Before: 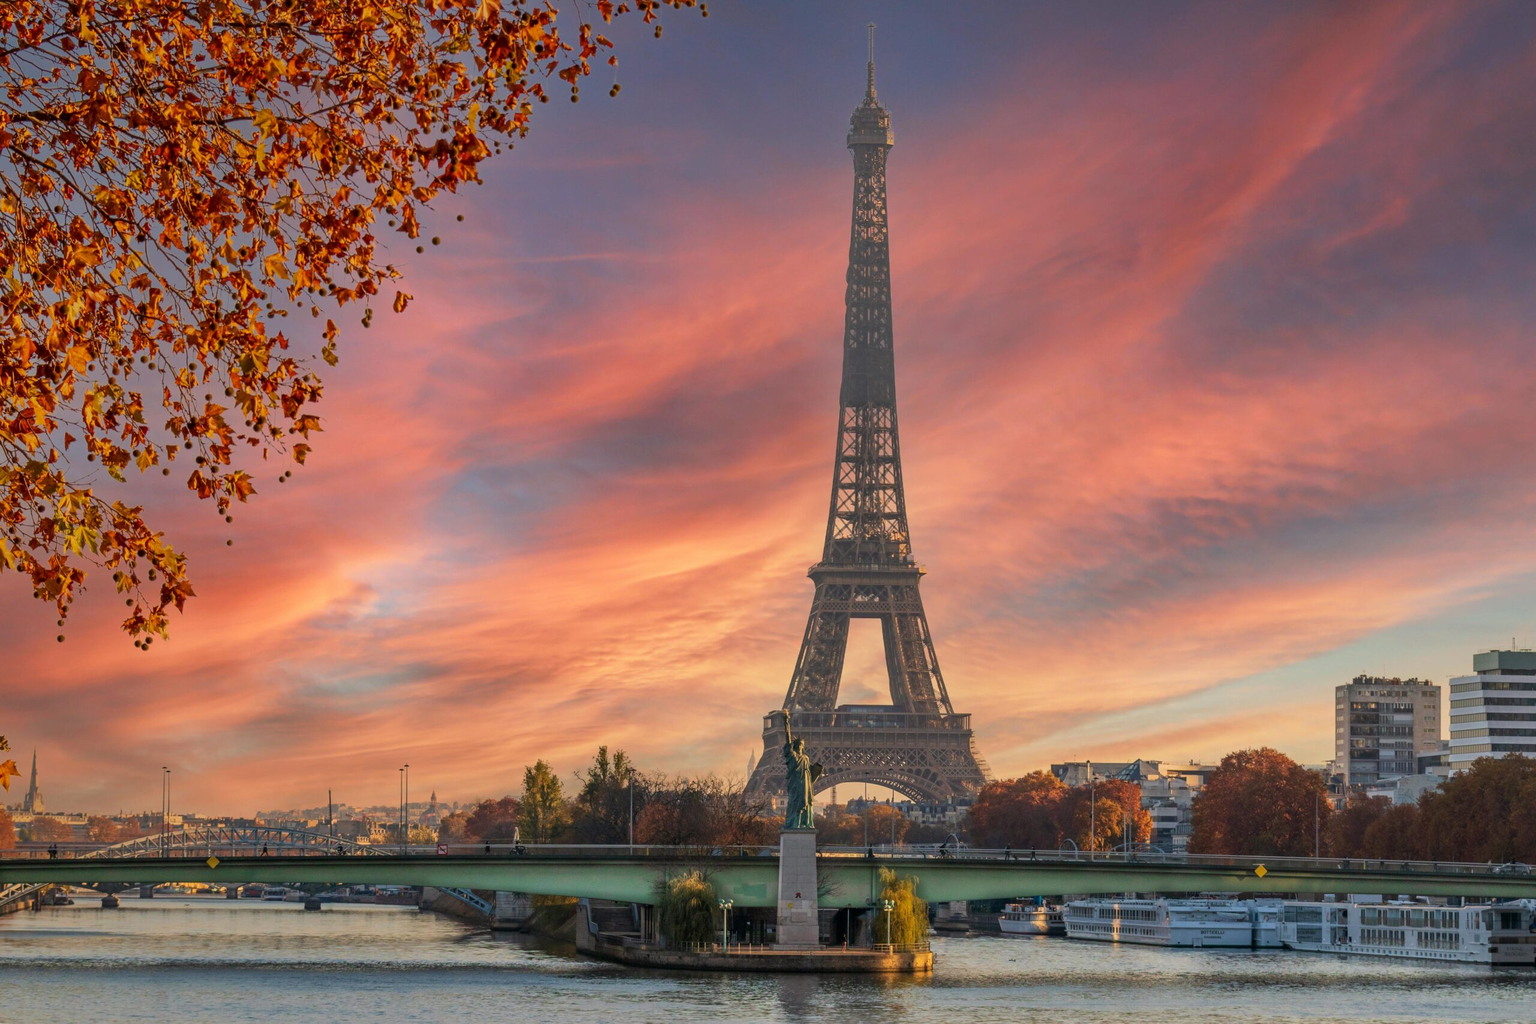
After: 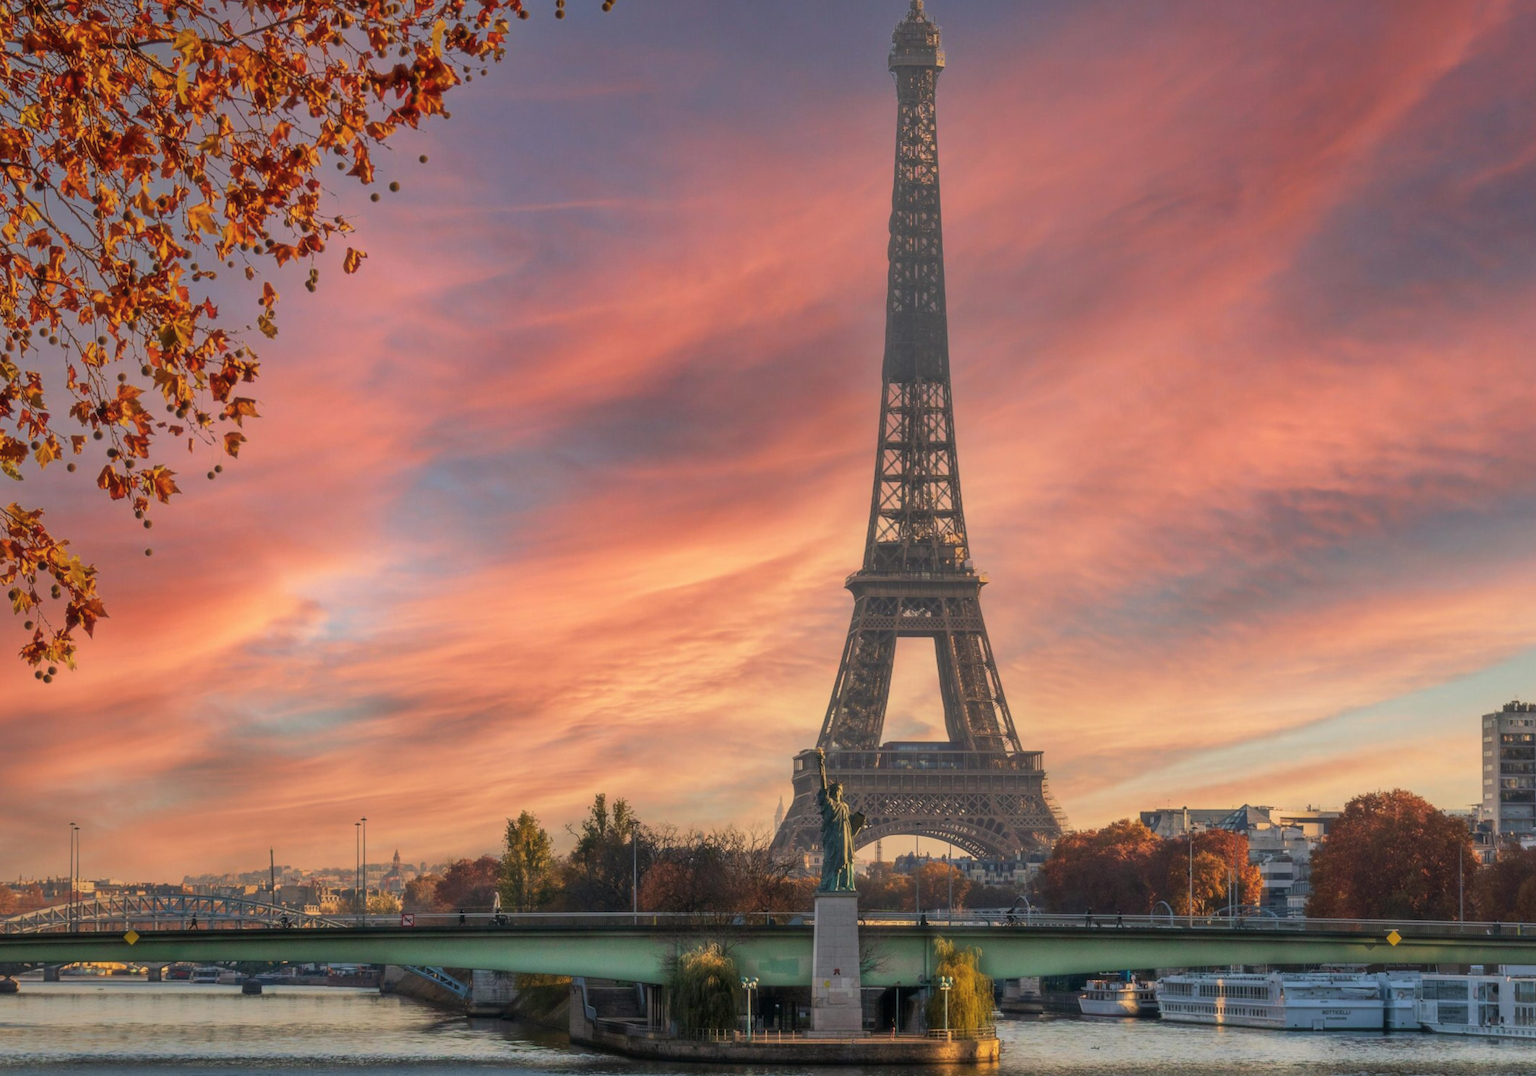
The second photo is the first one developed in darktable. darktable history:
crop: left 6.446%, top 8.188%, right 9.538%, bottom 3.548%
rotate and perspective: rotation -0.45°, automatic cropping original format, crop left 0.008, crop right 0.992, crop top 0.012, crop bottom 0.988
soften: size 10%, saturation 50%, brightness 0.2 EV, mix 10%
